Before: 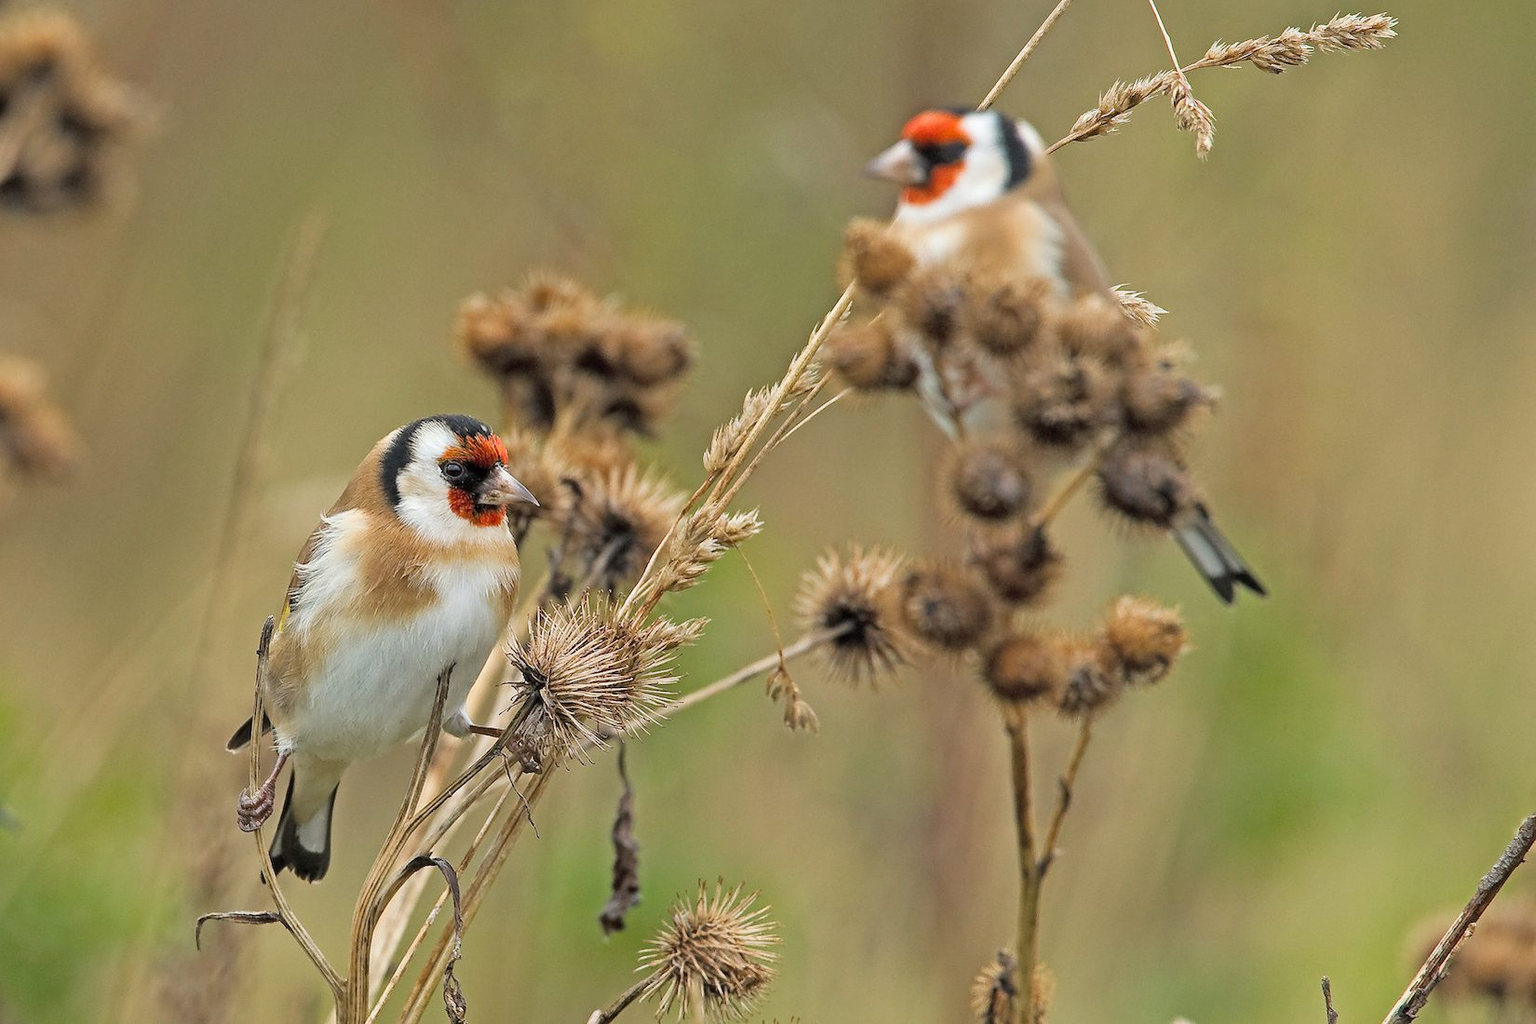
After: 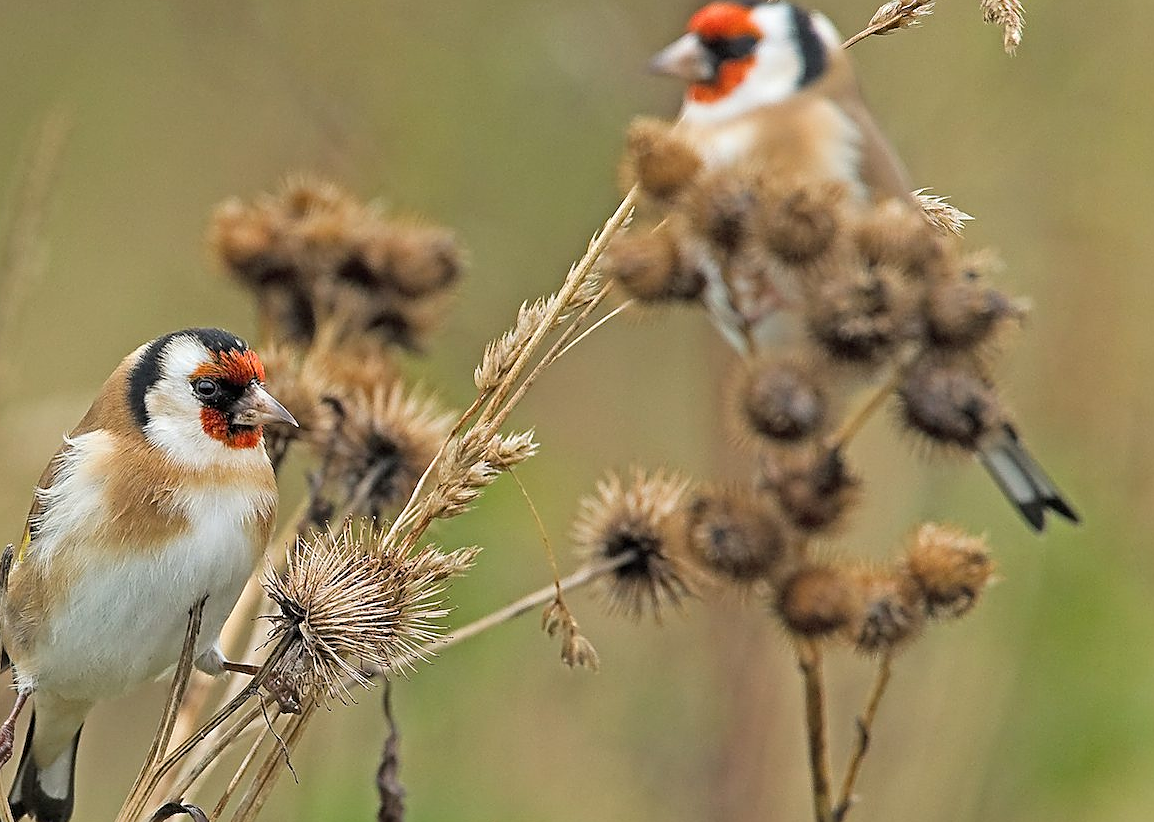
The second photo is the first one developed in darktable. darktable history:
sharpen: on, module defaults
crop and rotate: left 17.046%, top 10.659%, right 12.989%, bottom 14.553%
color balance rgb: on, module defaults
